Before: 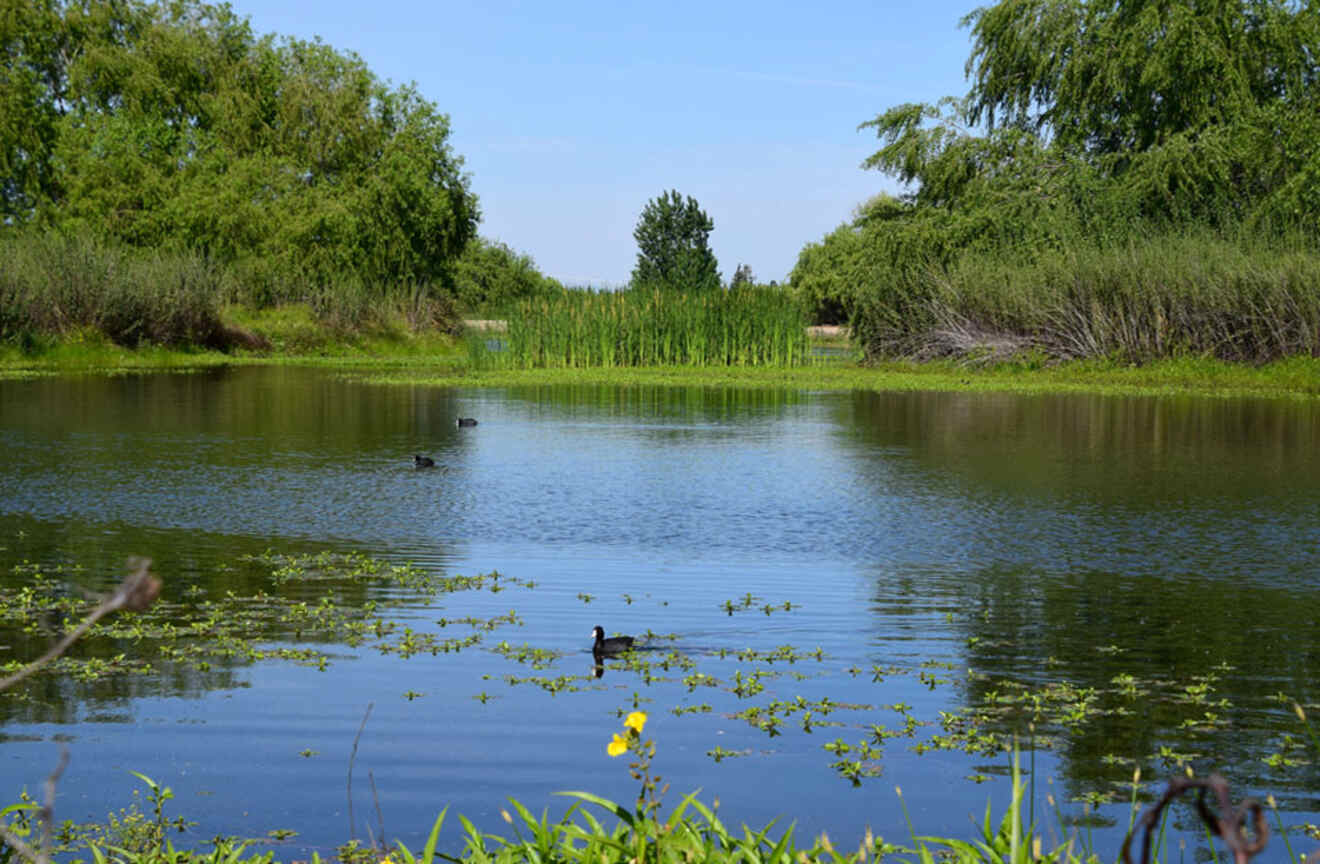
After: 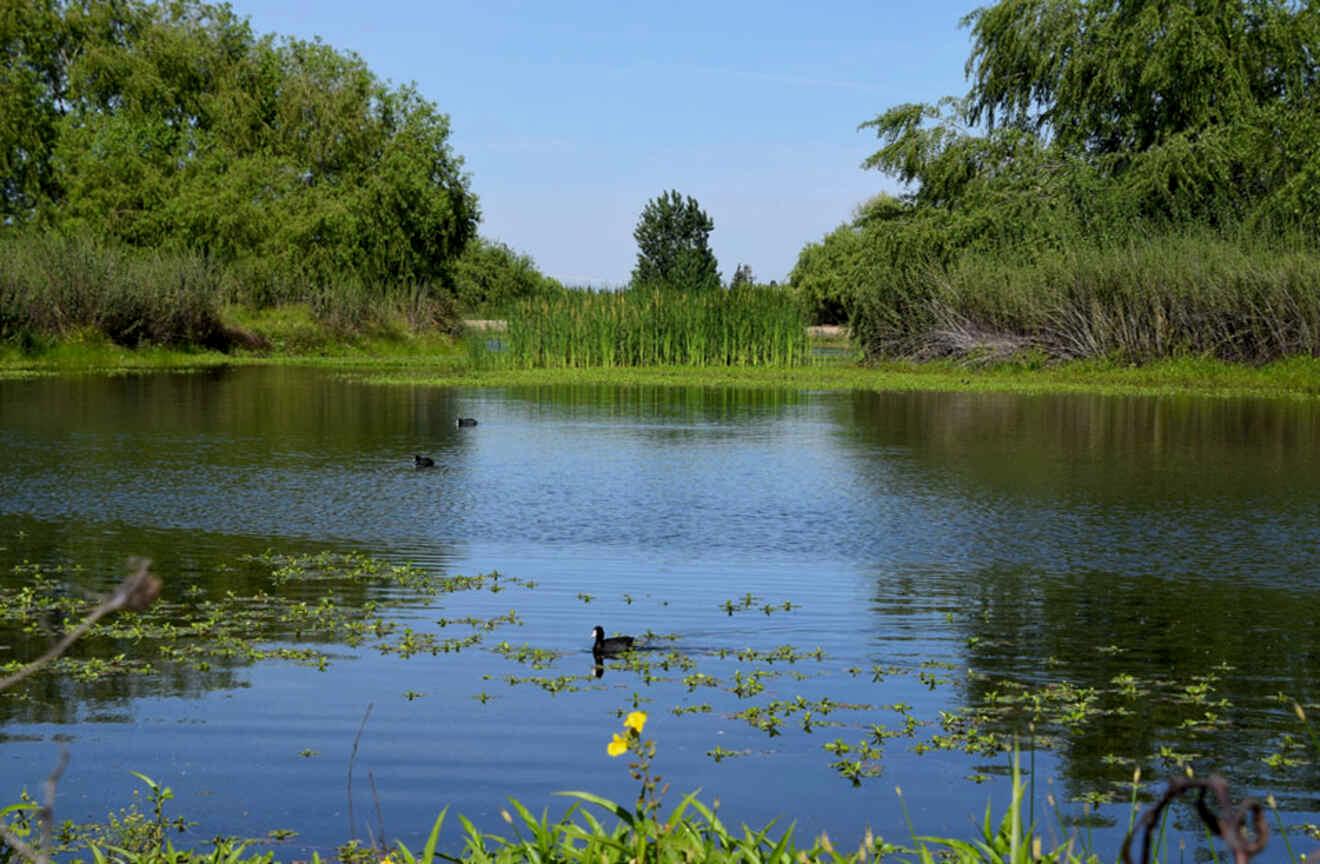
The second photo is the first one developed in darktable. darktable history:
levels: levels [0.026, 0.507, 0.987]
exposure: black level correction 0.001, exposure -0.202 EV, compensate highlight preservation false
